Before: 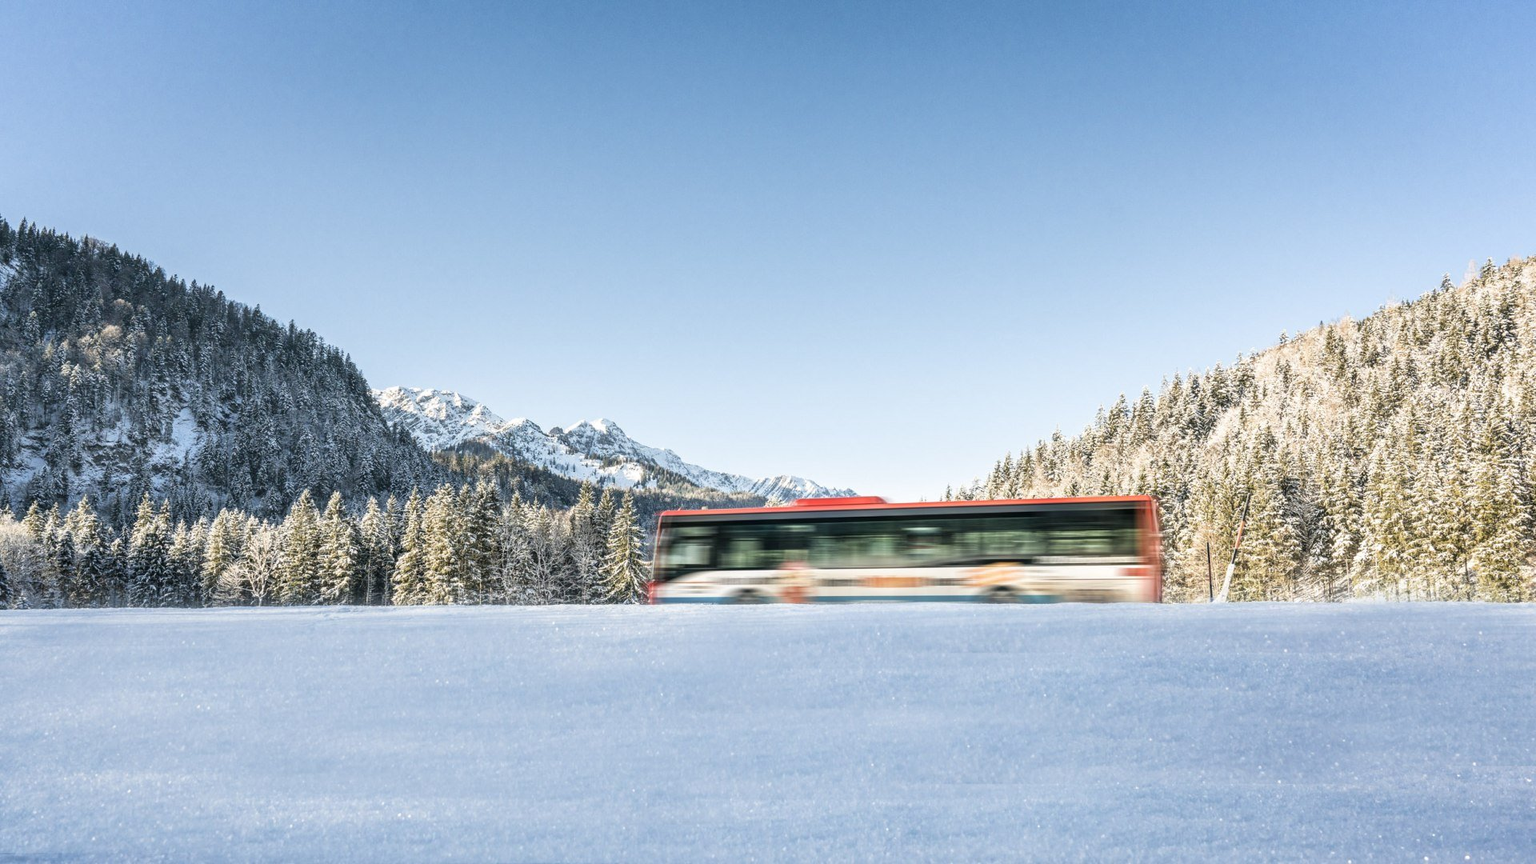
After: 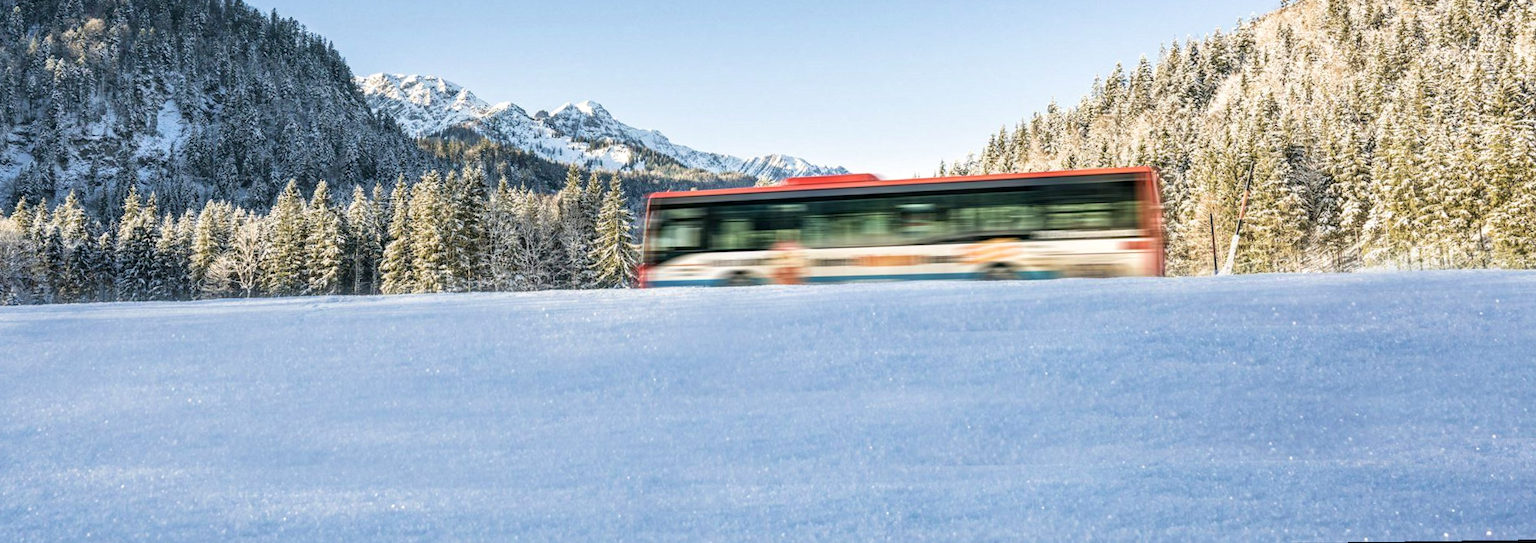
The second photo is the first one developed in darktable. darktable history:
velvia: on, module defaults
haze removal: compatibility mode true, adaptive false
crop and rotate: top 36.435%
rotate and perspective: rotation -1.32°, lens shift (horizontal) -0.031, crop left 0.015, crop right 0.985, crop top 0.047, crop bottom 0.982
